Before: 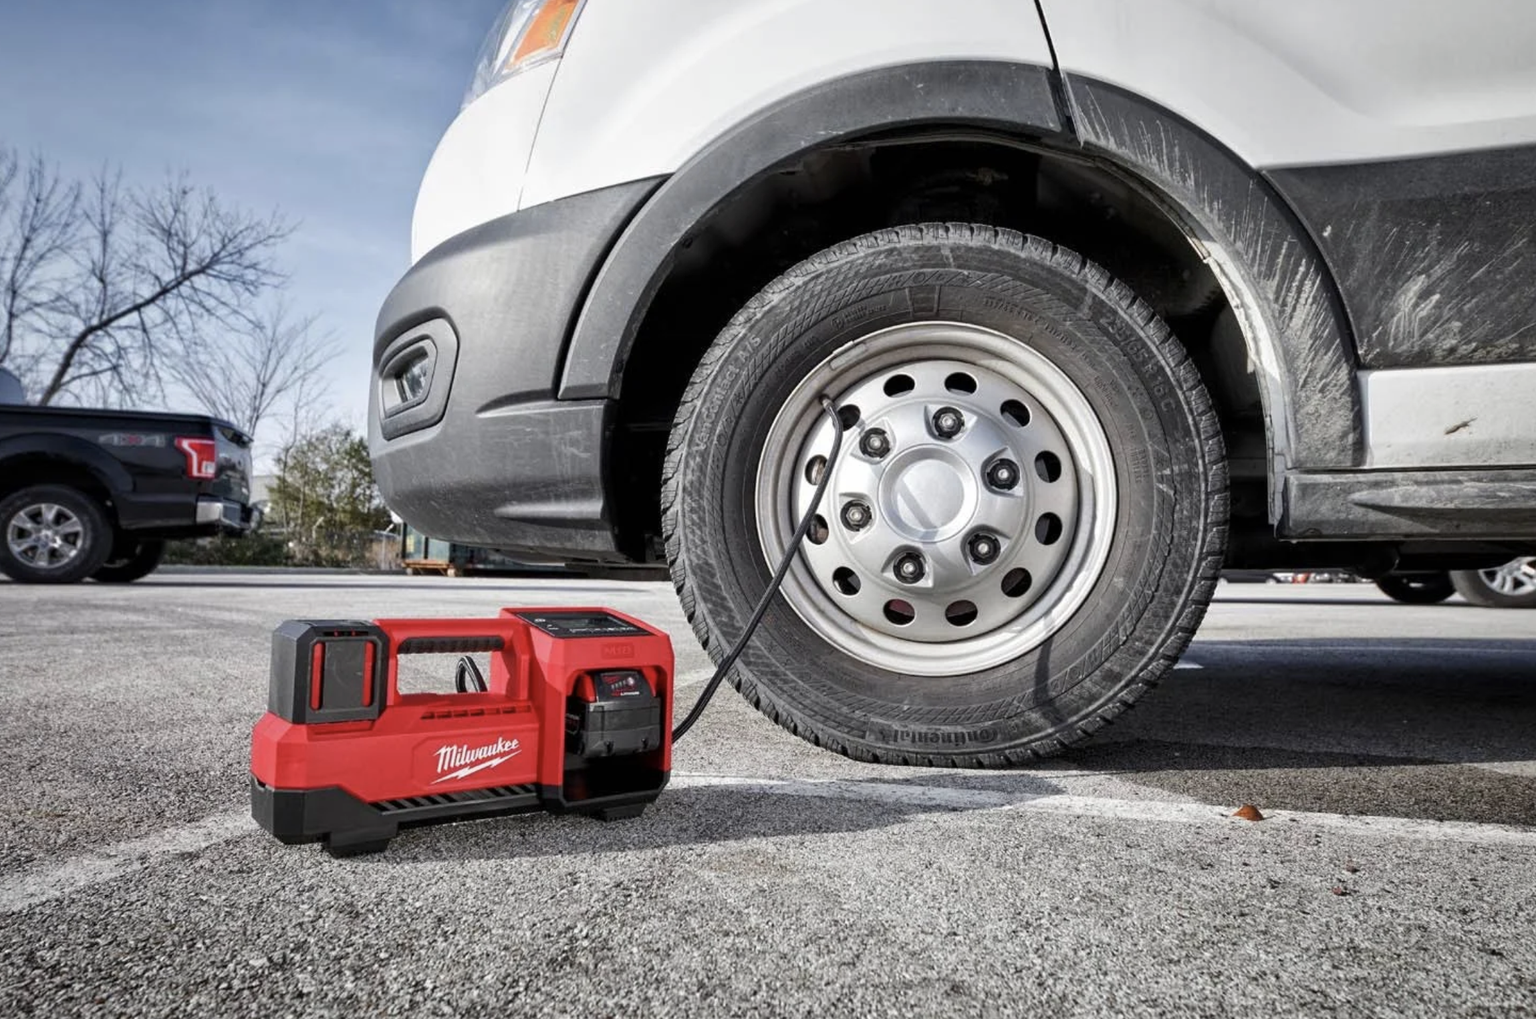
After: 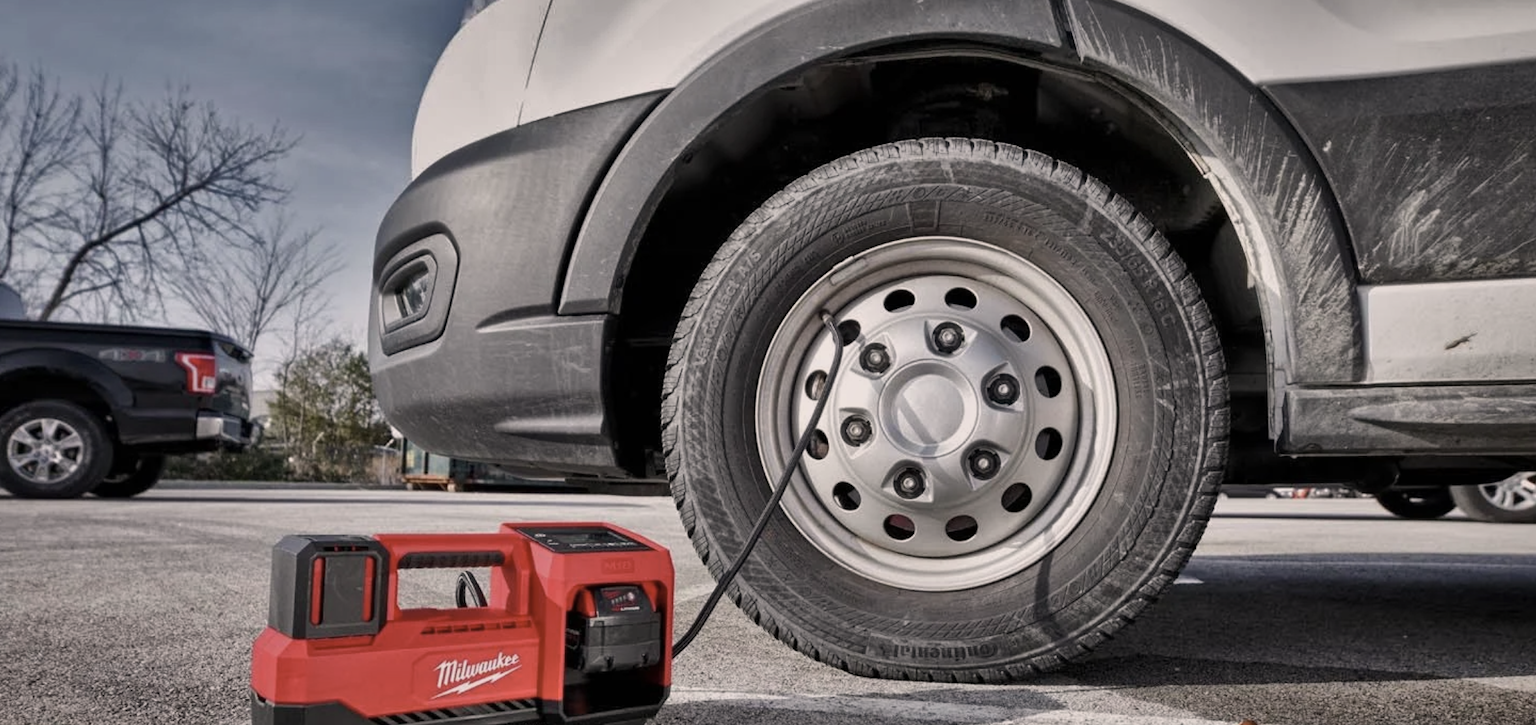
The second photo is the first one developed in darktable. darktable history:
crop and rotate: top 8.341%, bottom 20.445%
color correction: highlights a* 5.5, highlights b* 5.19, saturation 0.677
shadows and highlights: shadows 80.52, white point adjustment -9.05, highlights -61.2, soften with gaussian
